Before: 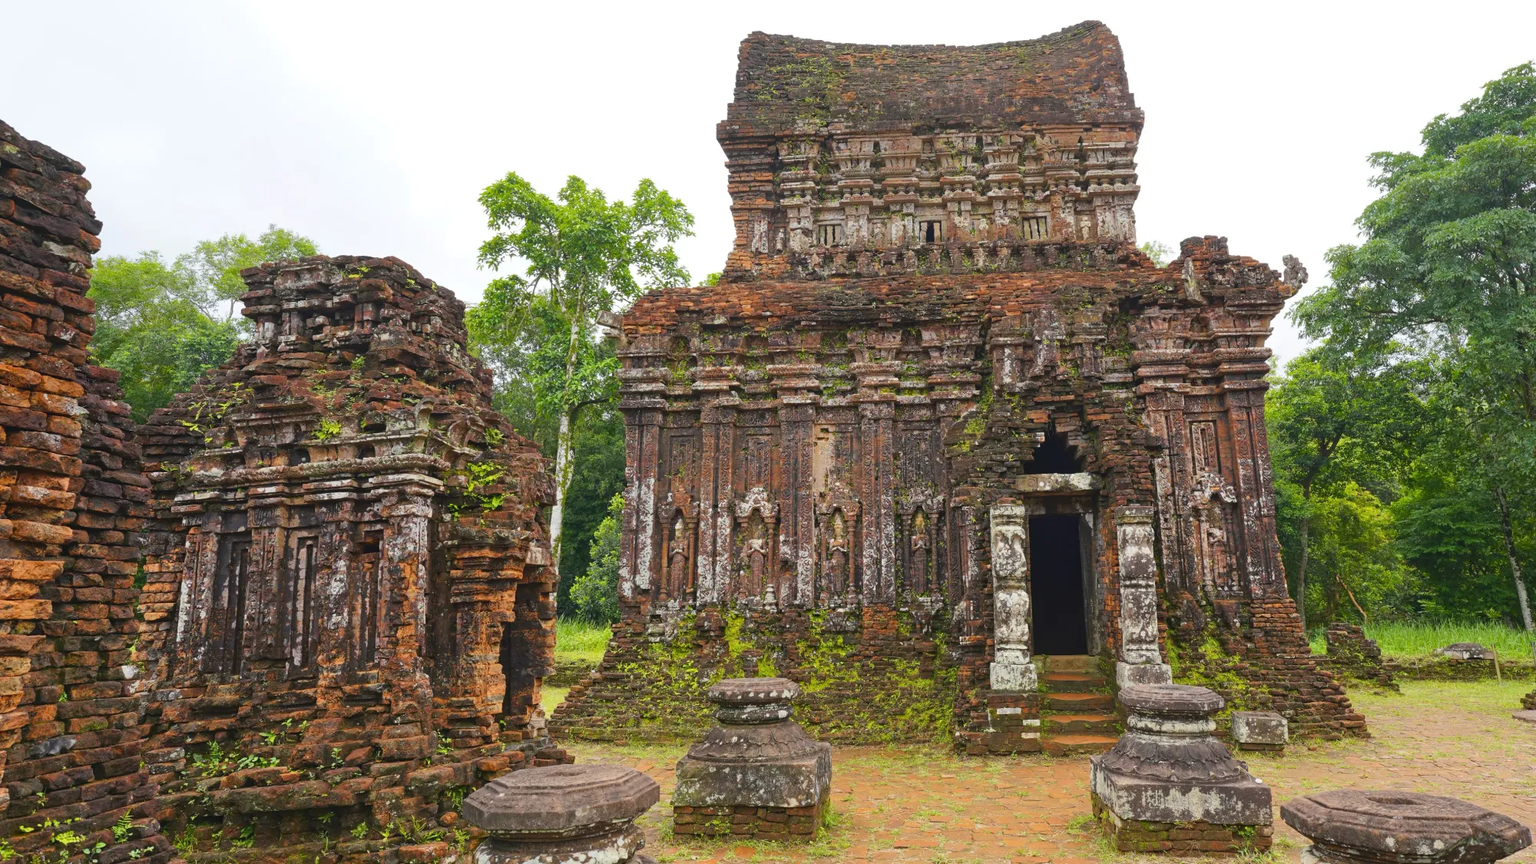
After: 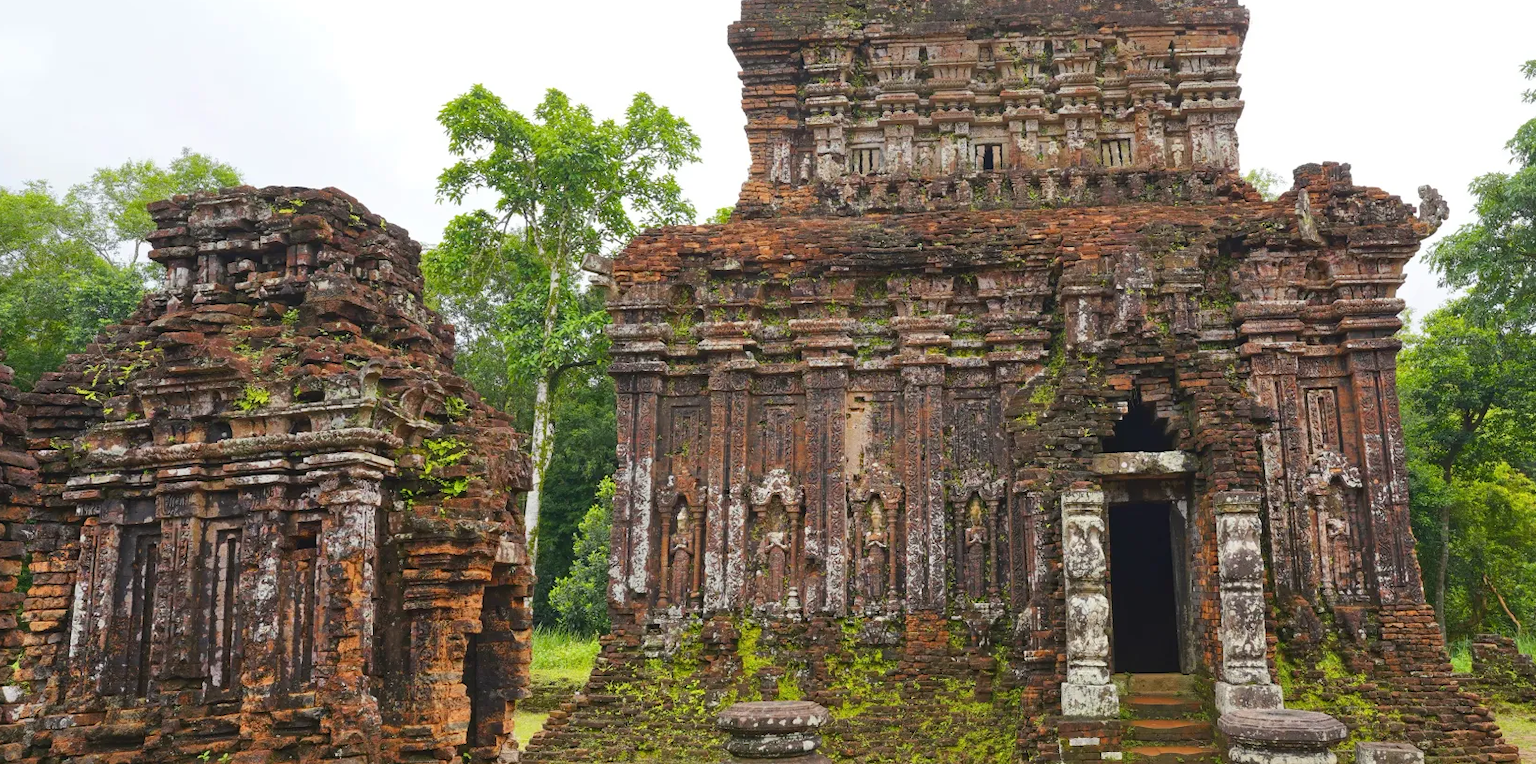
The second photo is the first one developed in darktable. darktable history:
haze removal: strength 0.426, compatibility mode true, adaptive false
crop: left 7.82%, top 11.981%, right 10.176%, bottom 15.465%
